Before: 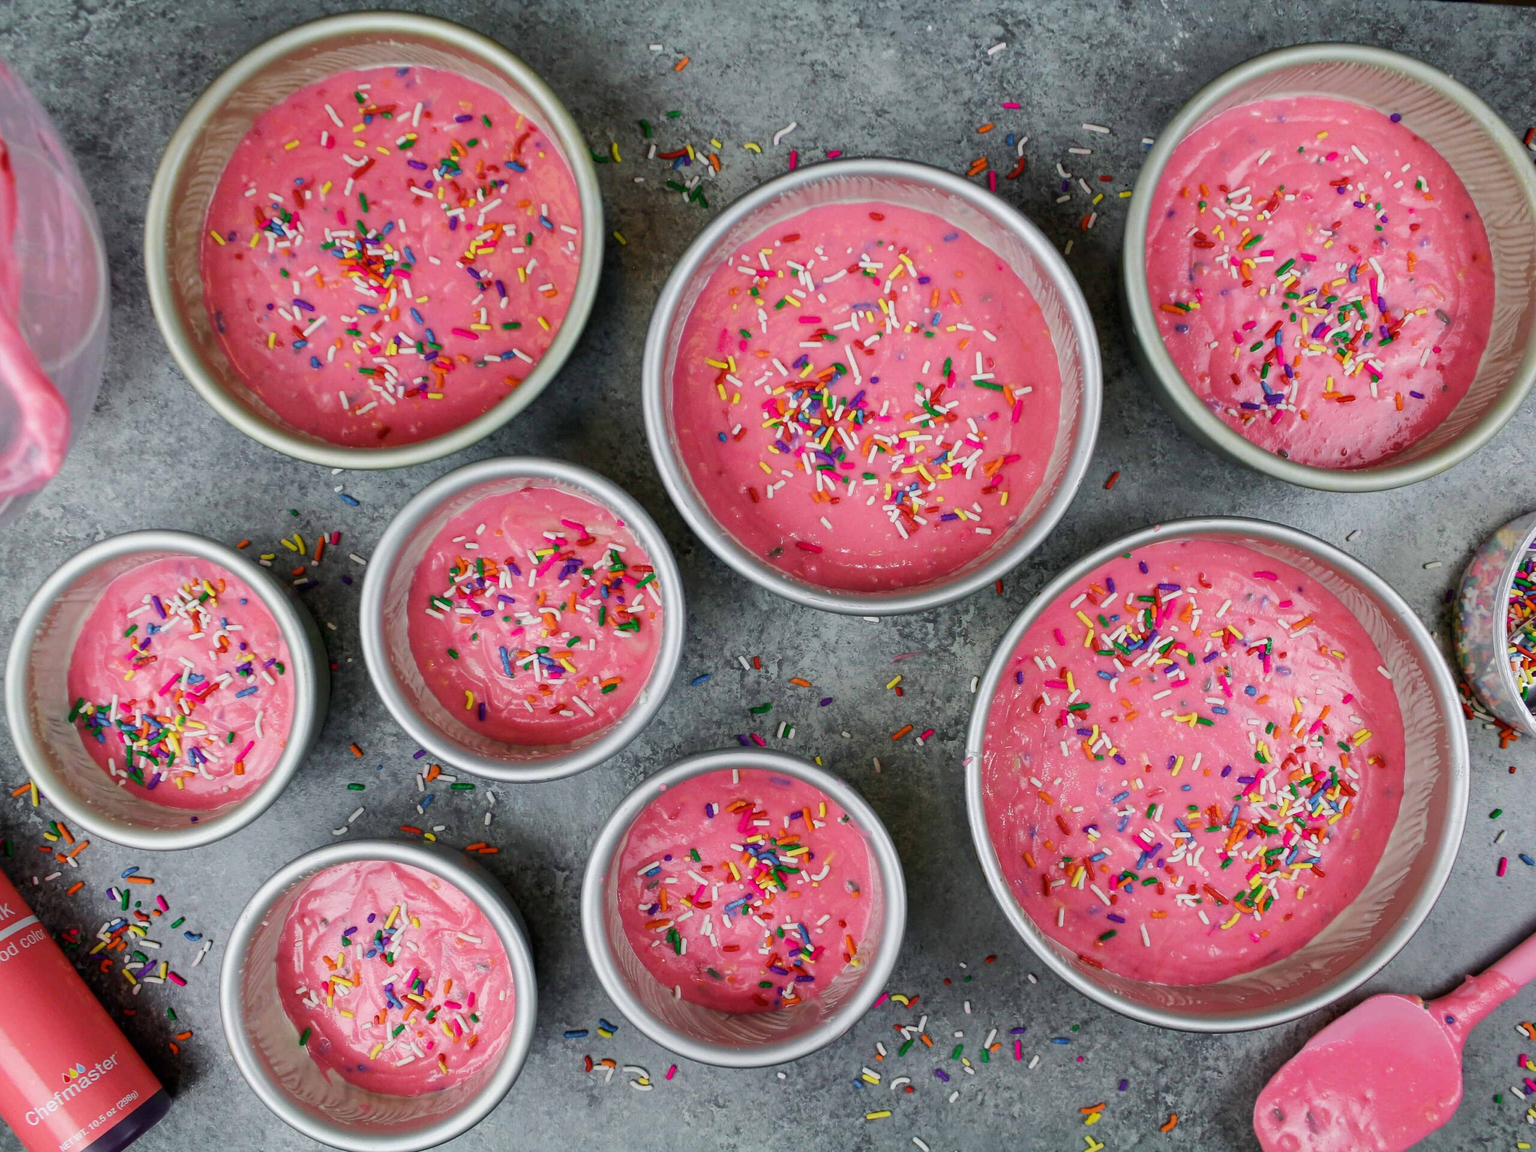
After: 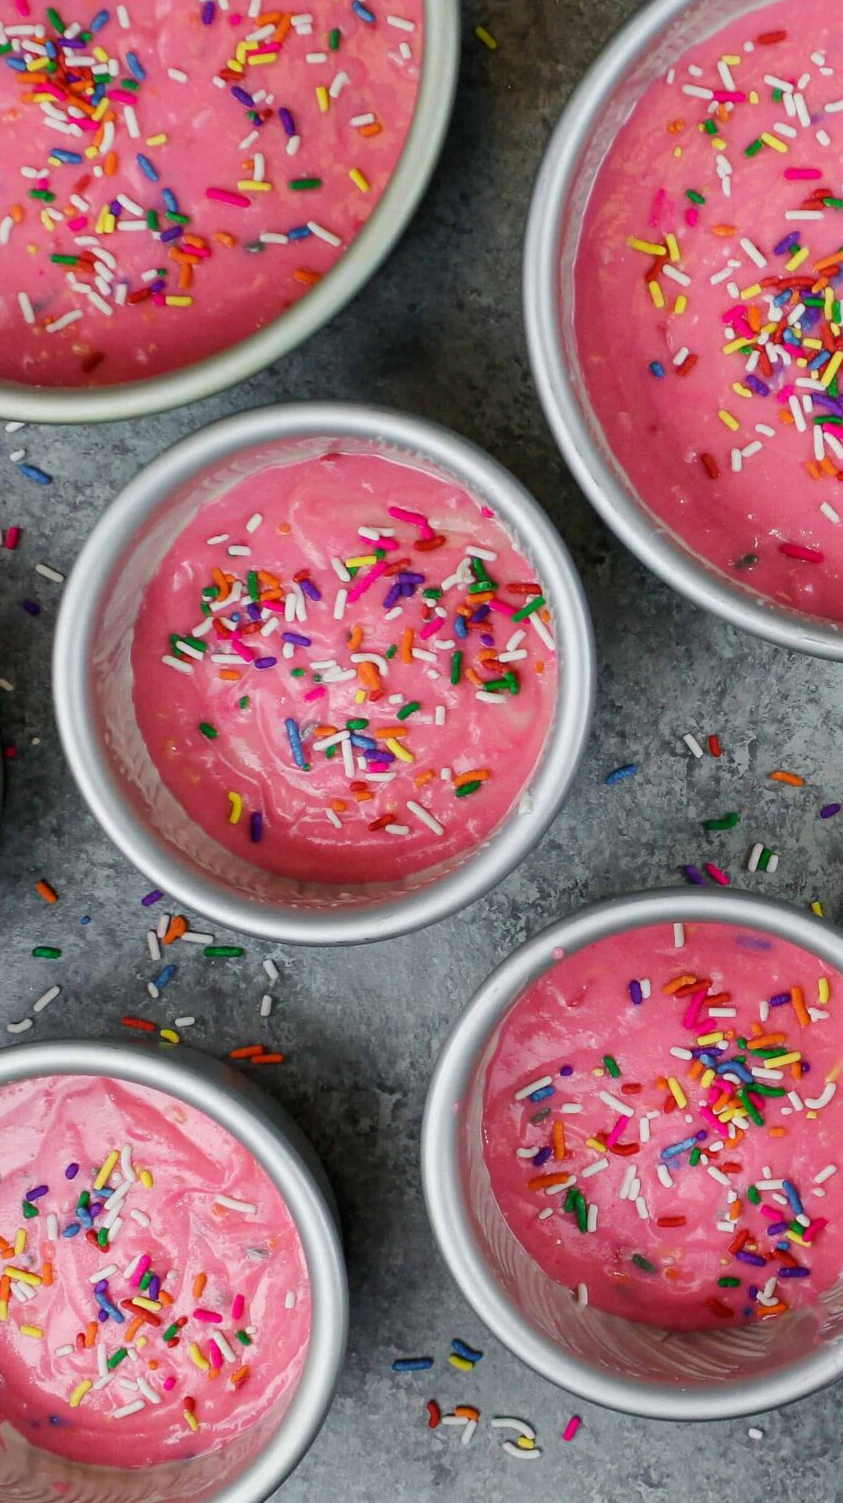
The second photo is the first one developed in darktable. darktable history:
crop and rotate: left 21.397%, top 18.703%, right 45.641%, bottom 2.992%
